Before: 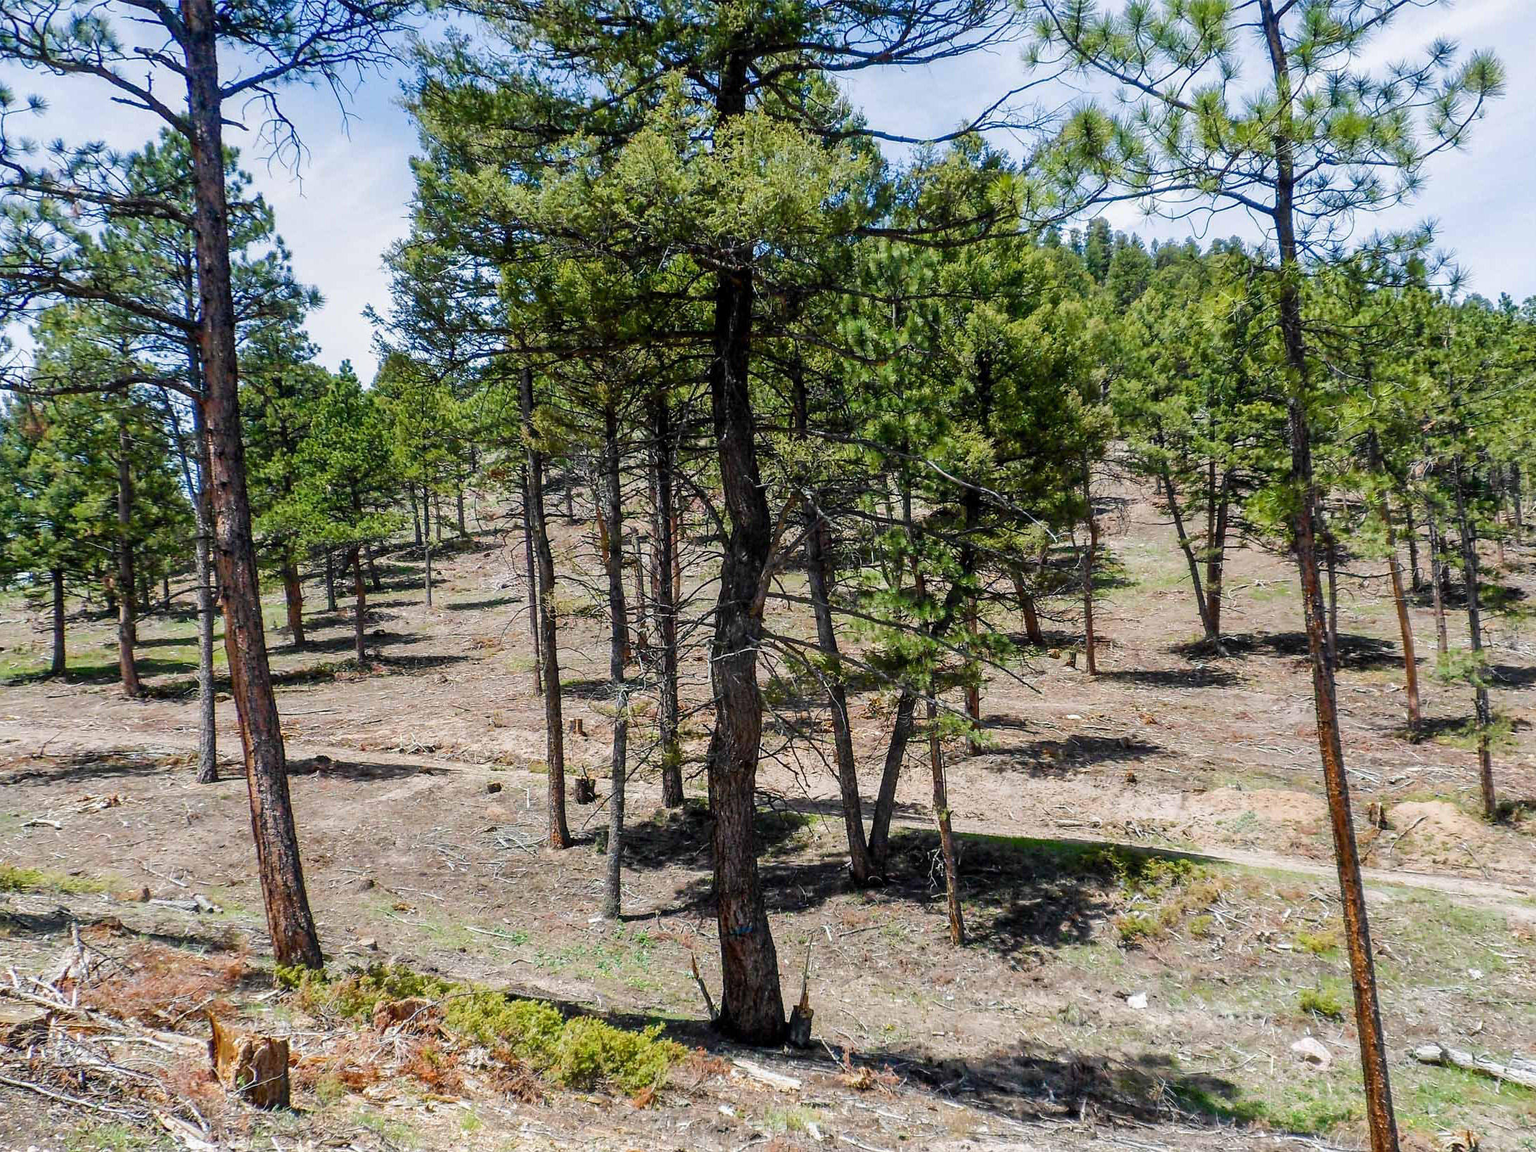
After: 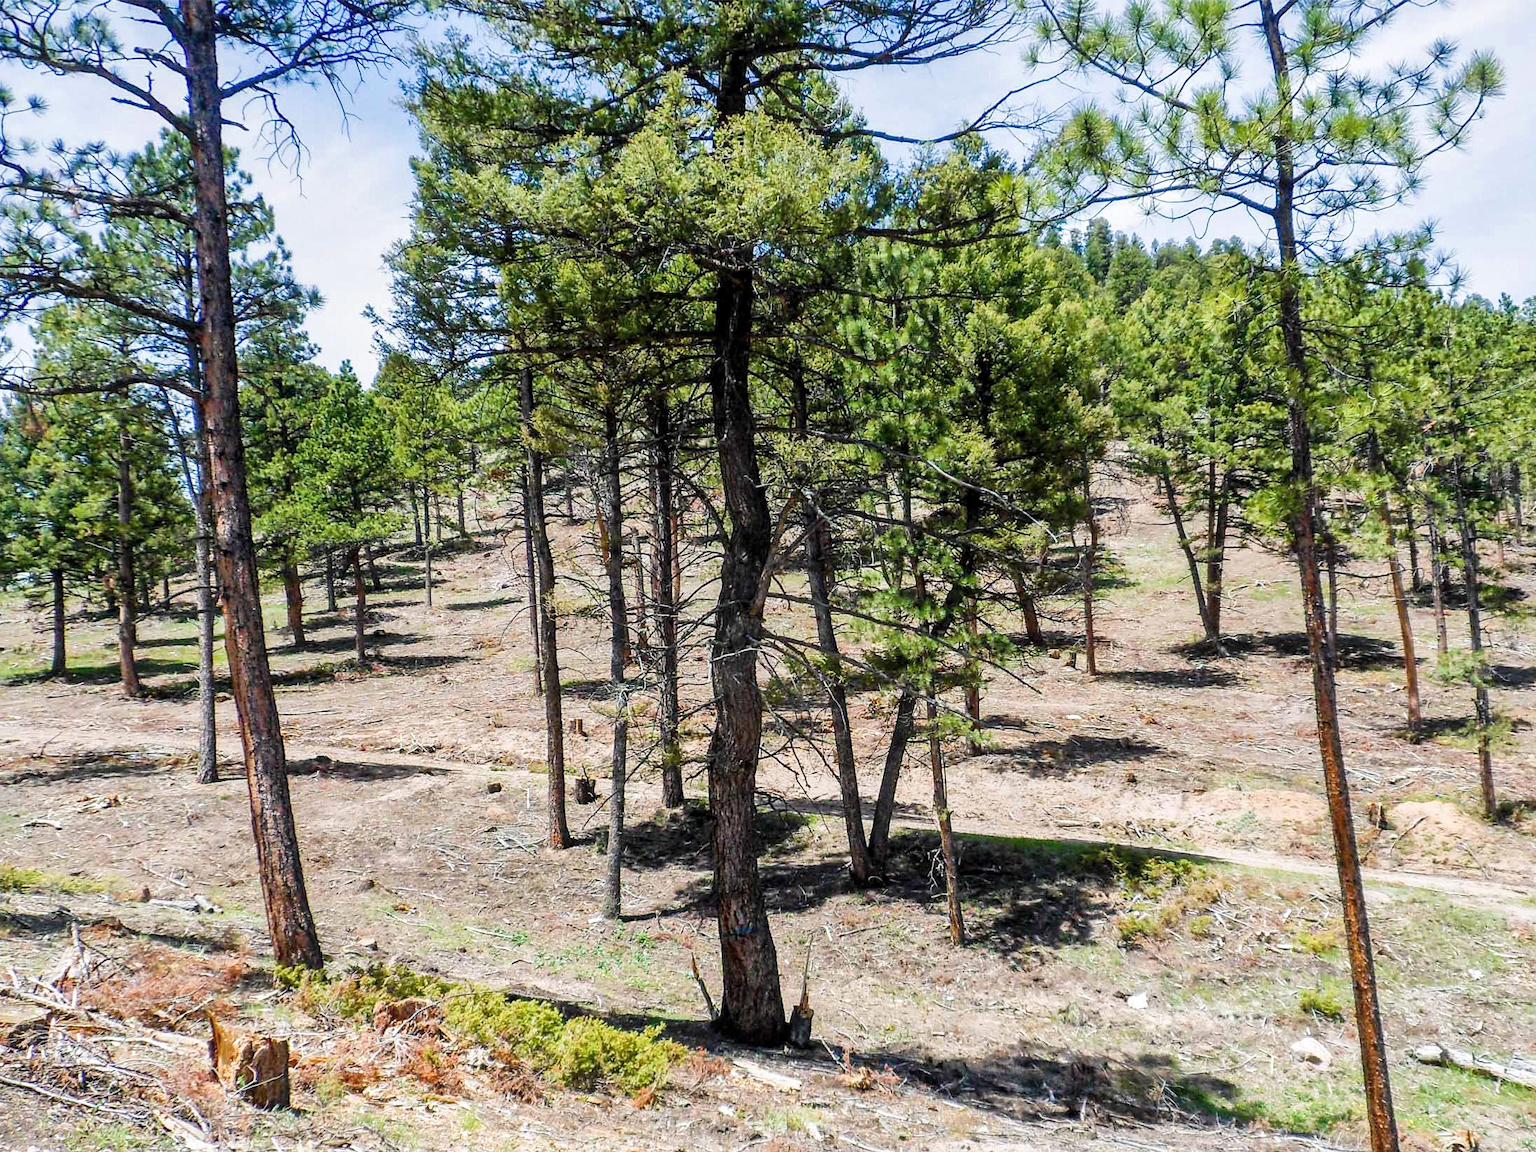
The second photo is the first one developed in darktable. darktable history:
filmic rgb: black relative exposure -14.19 EV, white relative exposure 3.39 EV, hardness 7.89, preserve chrominance max RGB
local contrast: mode bilateral grid, contrast 20, coarseness 50, detail 130%, midtone range 0.2
exposure: black level correction -0.002, exposure 0.54 EV, compensate highlight preservation false
